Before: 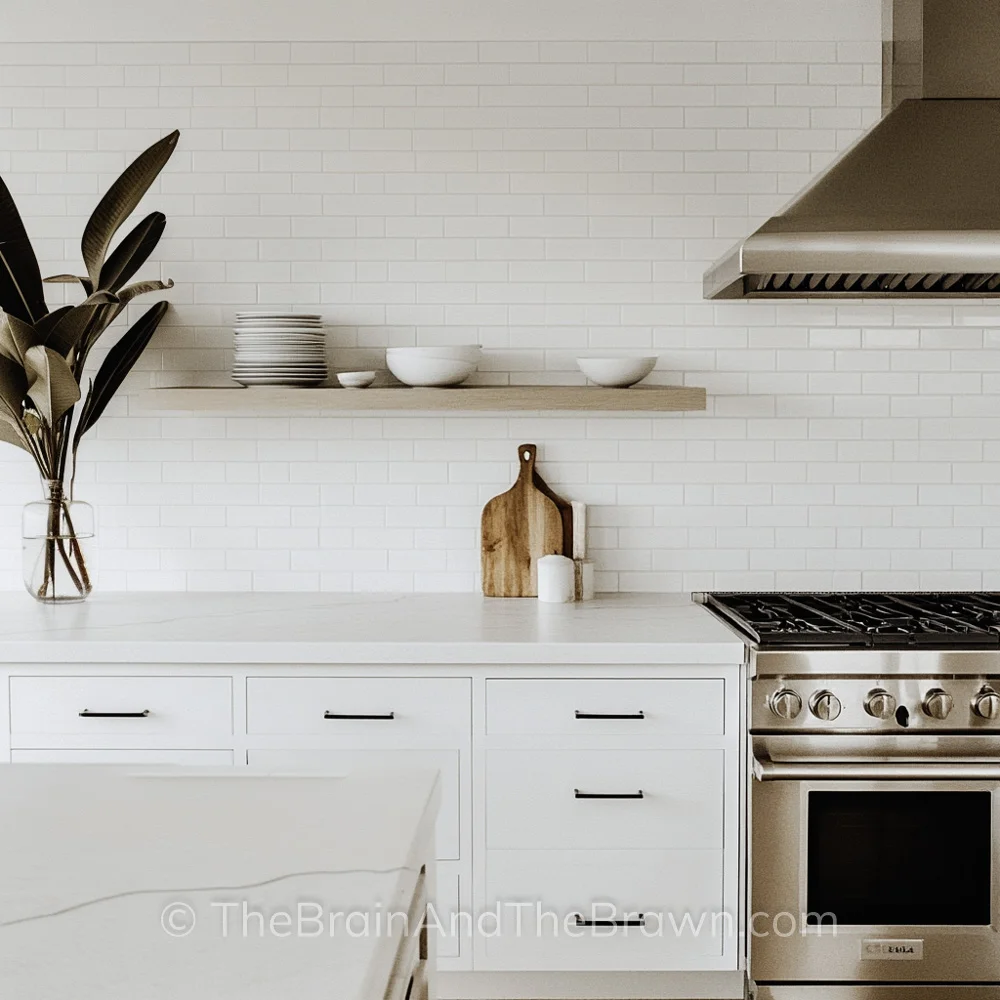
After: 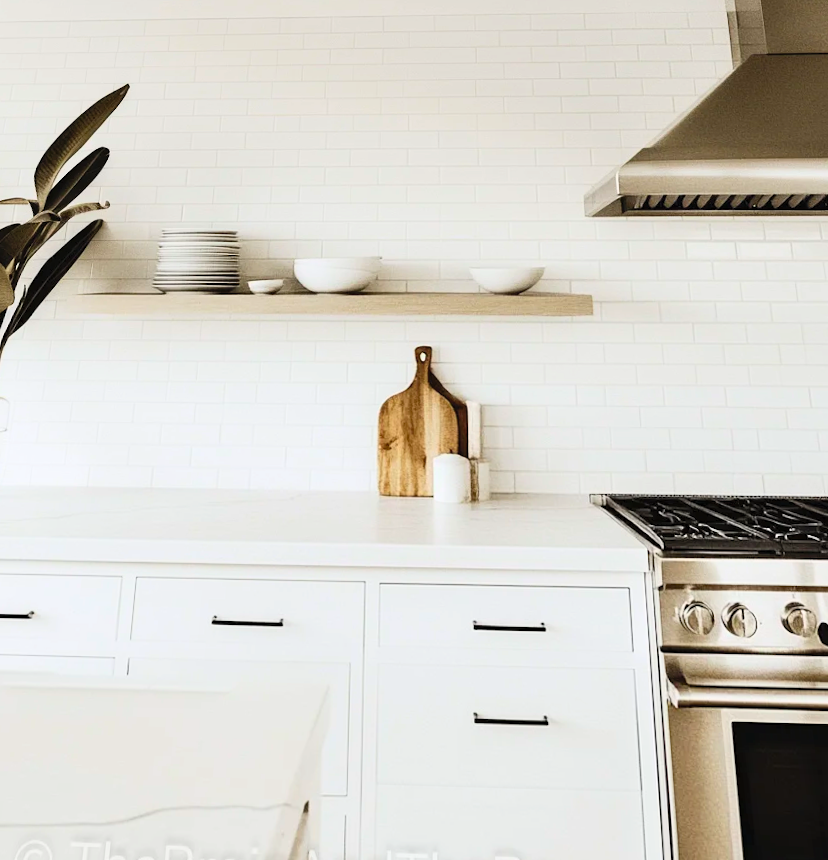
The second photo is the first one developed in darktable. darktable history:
crop and rotate: top 0%, bottom 11.49%
contrast brightness saturation: contrast 0.24, brightness 0.26, saturation 0.39
white balance: emerald 1
color balance rgb: global vibrance 10%
rotate and perspective: rotation 0.72°, lens shift (vertical) -0.352, lens shift (horizontal) -0.051, crop left 0.152, crop right 0.859, crop top 0.019, crop bottom 0.964
